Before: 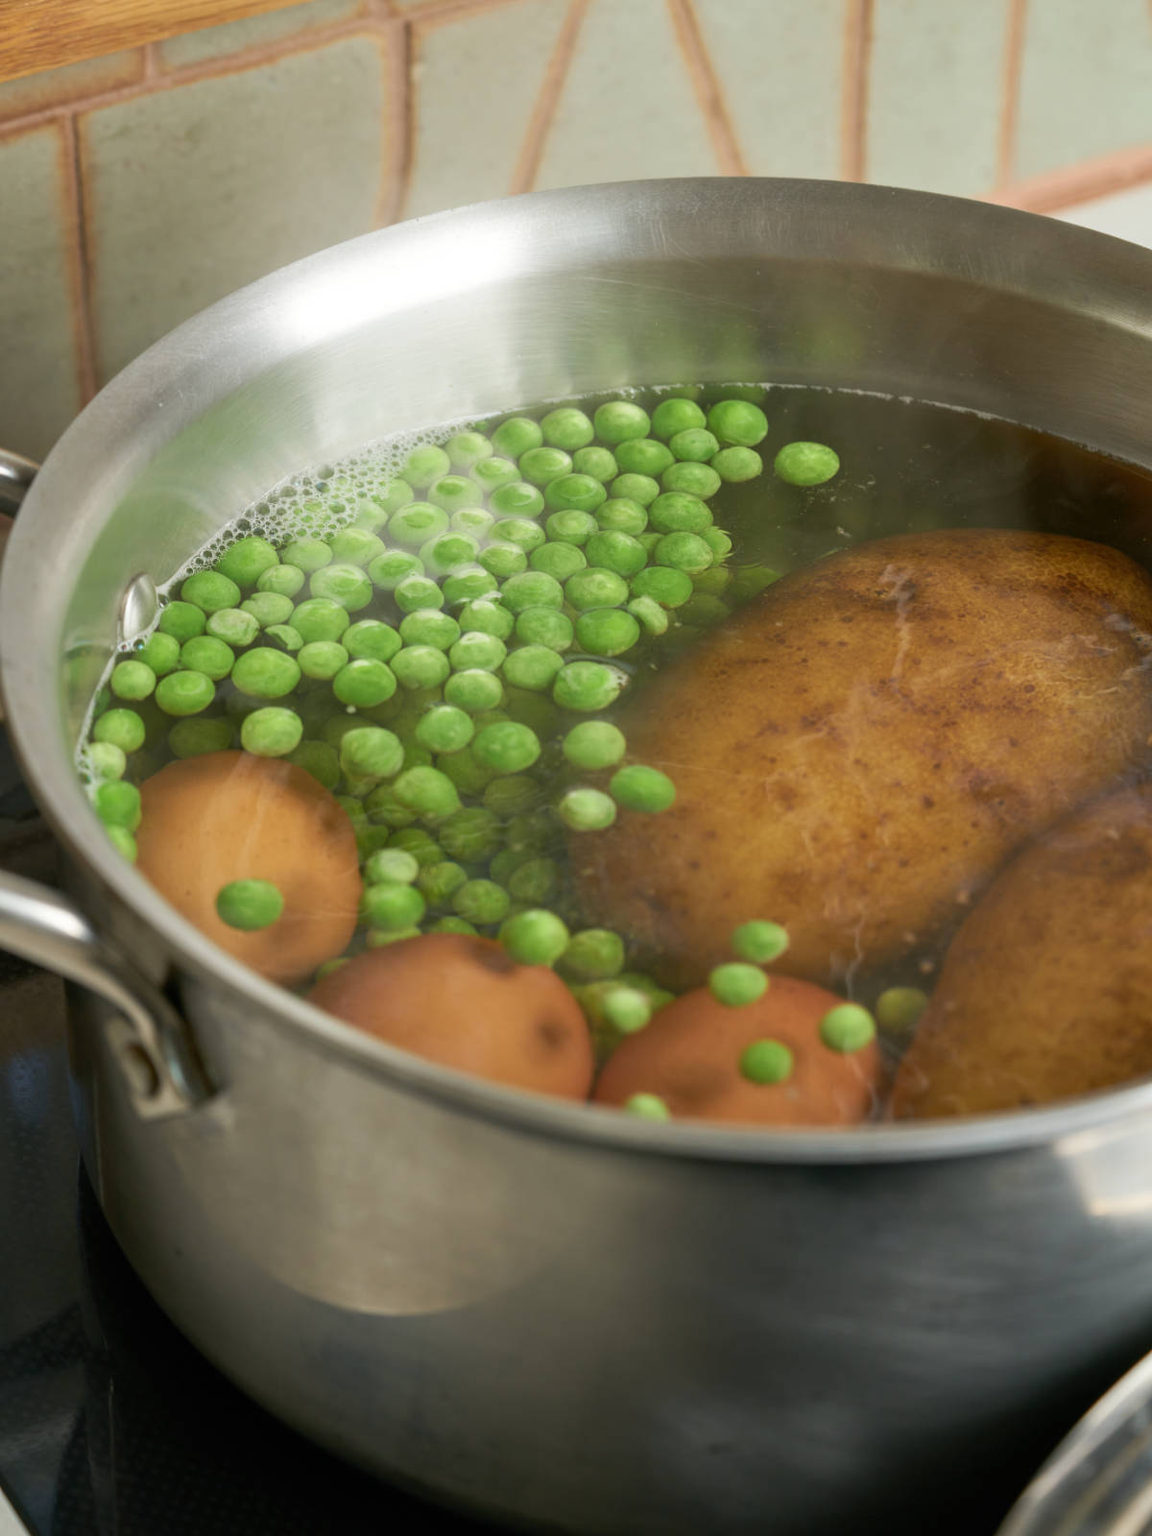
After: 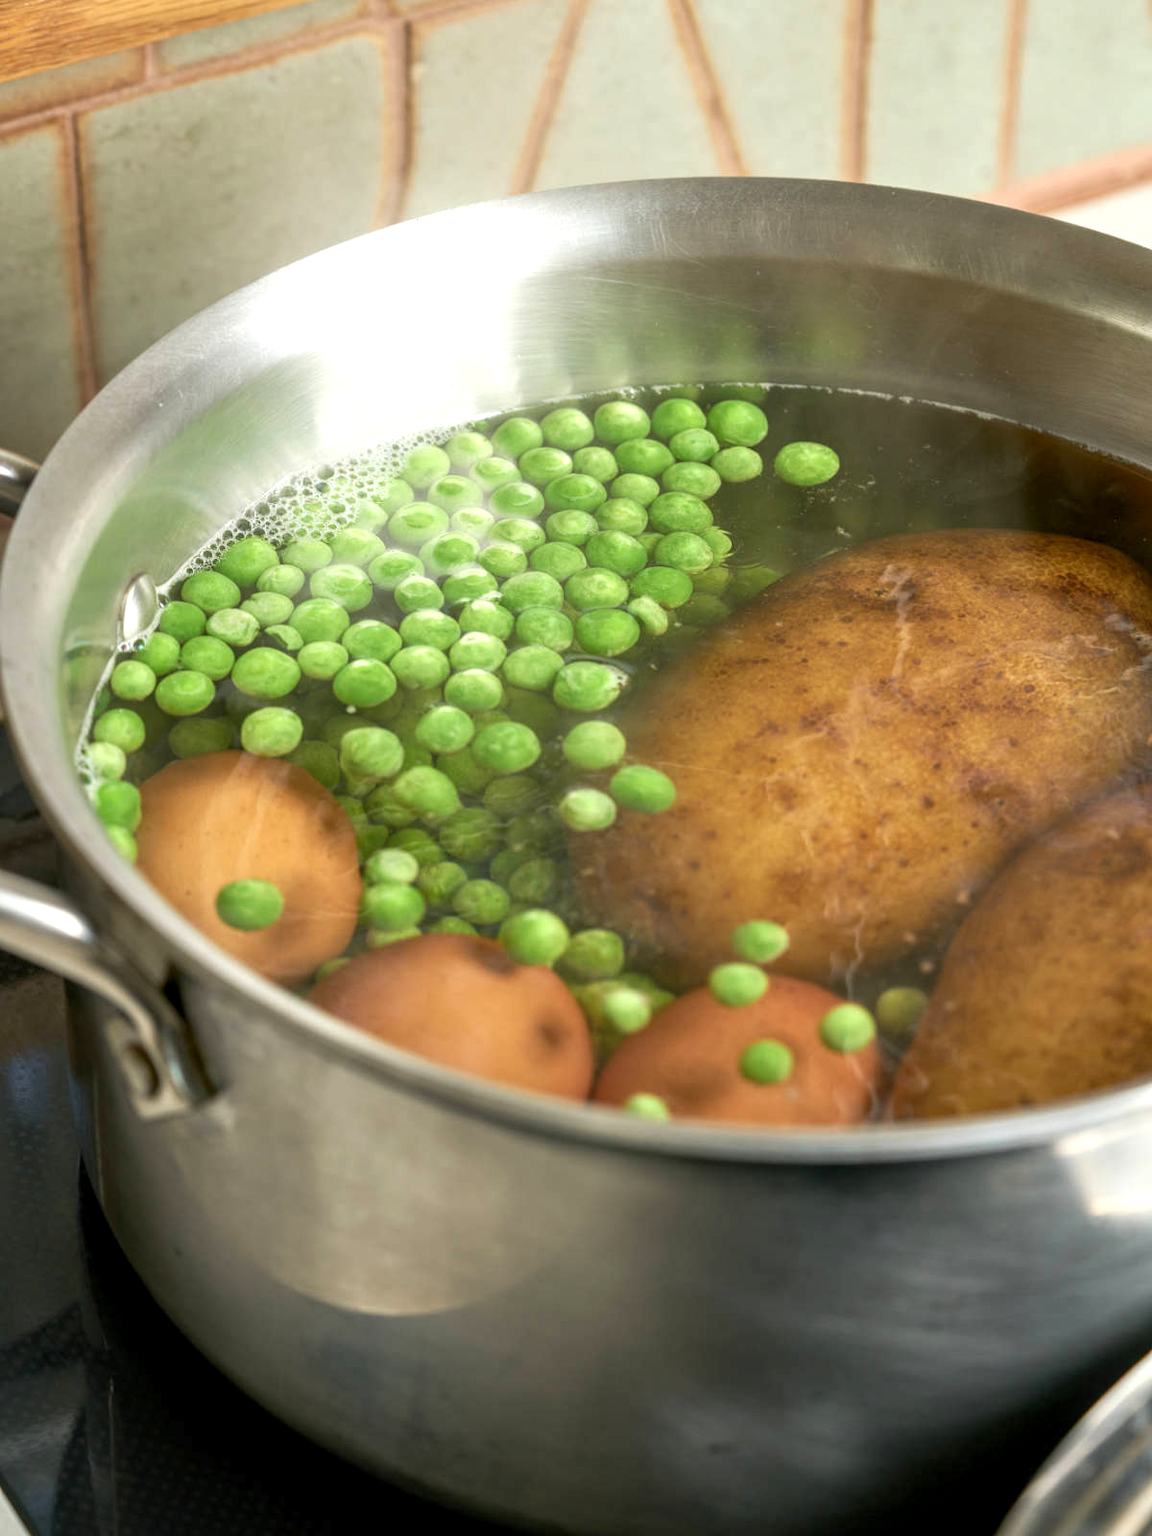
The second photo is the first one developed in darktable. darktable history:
exposure: black level correction 0.001, exposure 0.499 EV, compensate exposure bias true, compensate highlight preservation false
local contrast: on, module defaults
